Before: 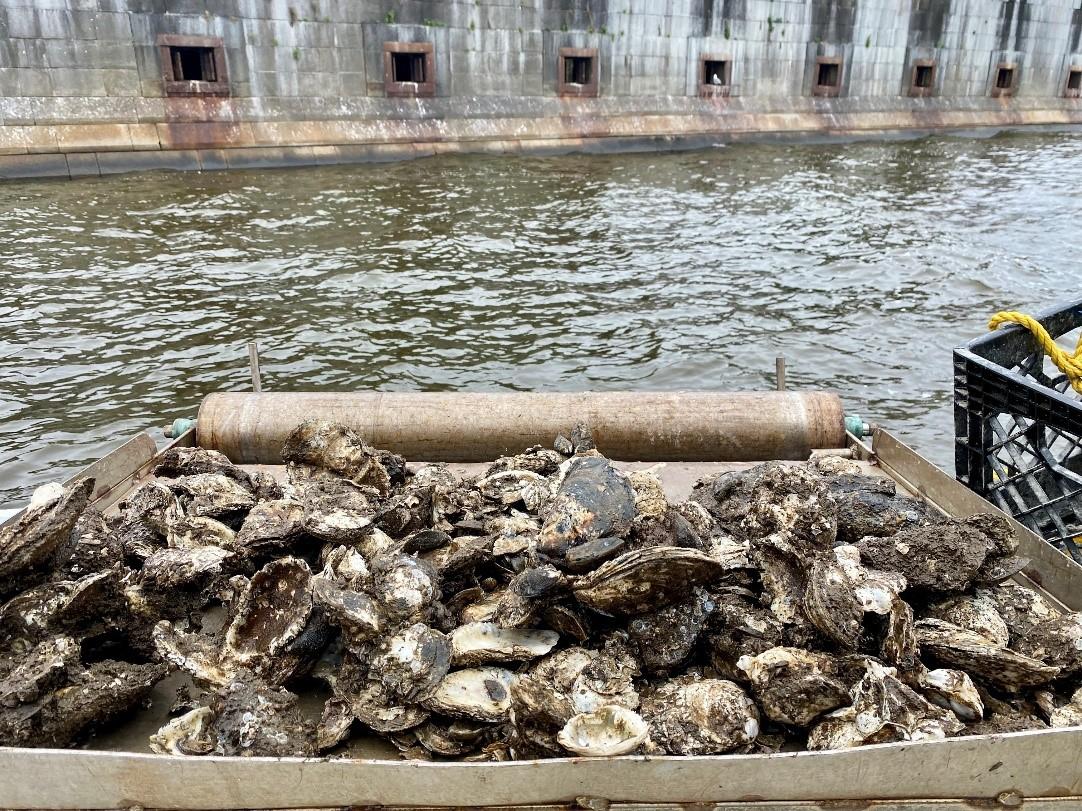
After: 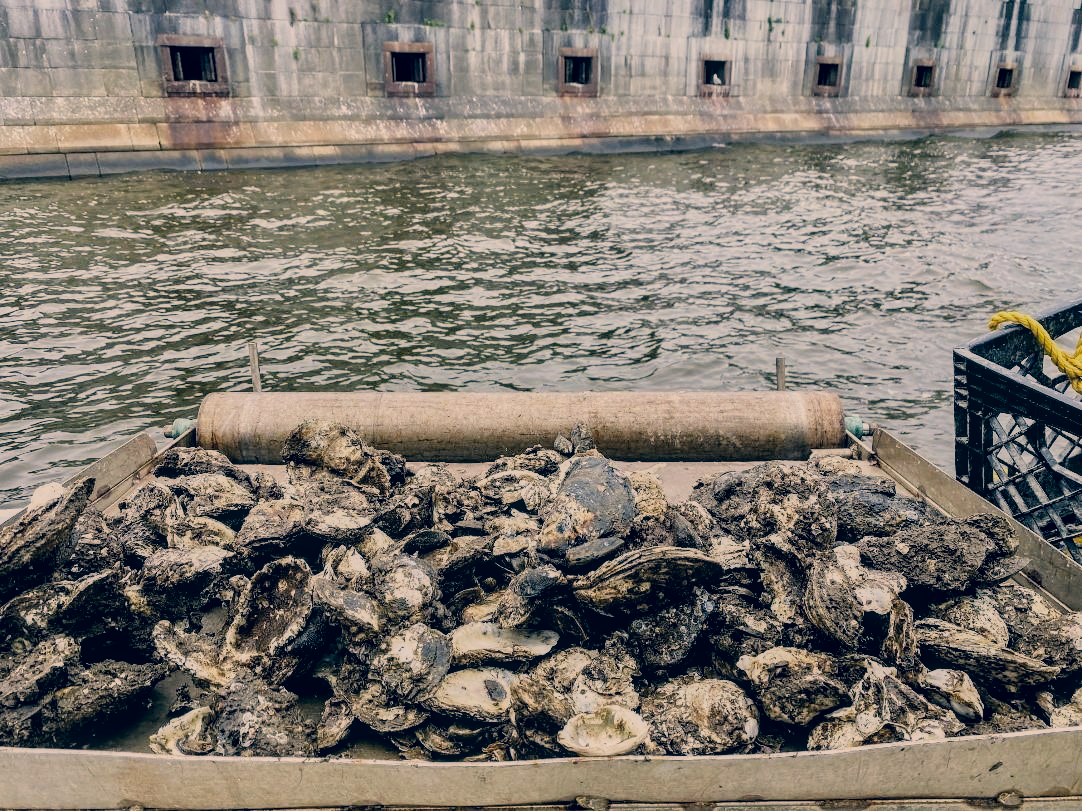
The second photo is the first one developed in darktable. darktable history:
local contrast: on, module defaults
filmic rgb: black relative exposure -7.34 EV, white relative exposure 5.06 EV, hardness 3.2
color correction: highlights a* 10.31, highlights b* 14.79, shadows a* -9.75, shadows b* -15.02
